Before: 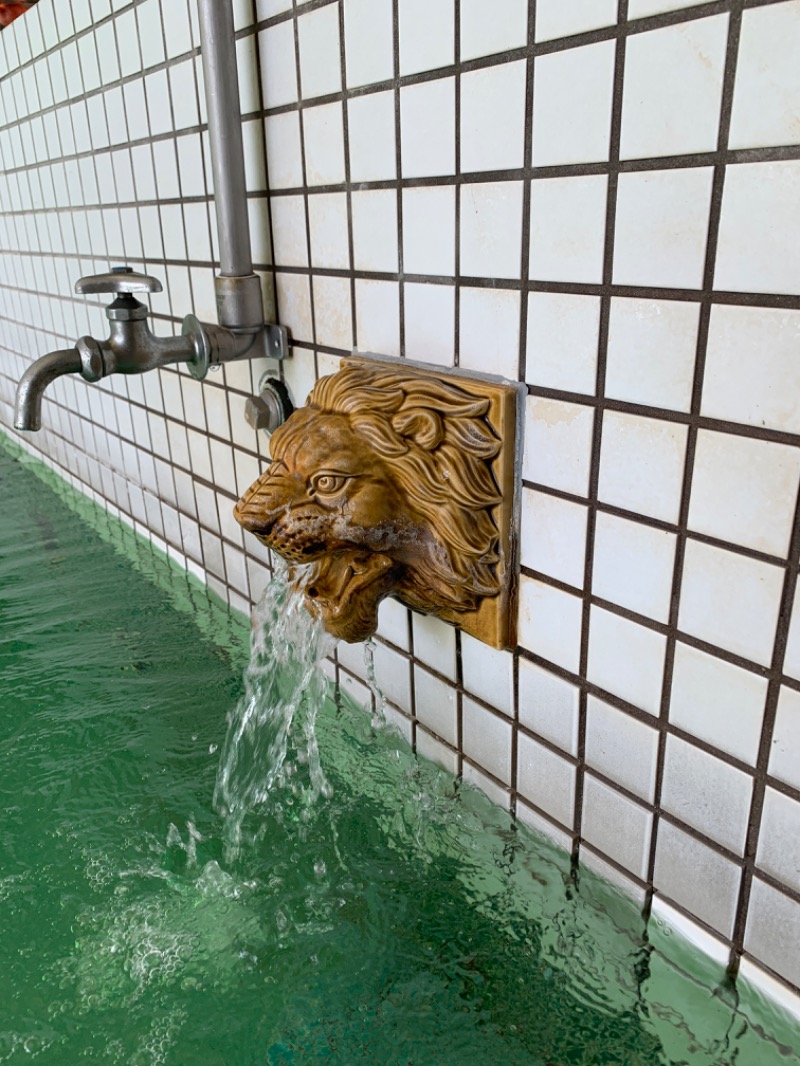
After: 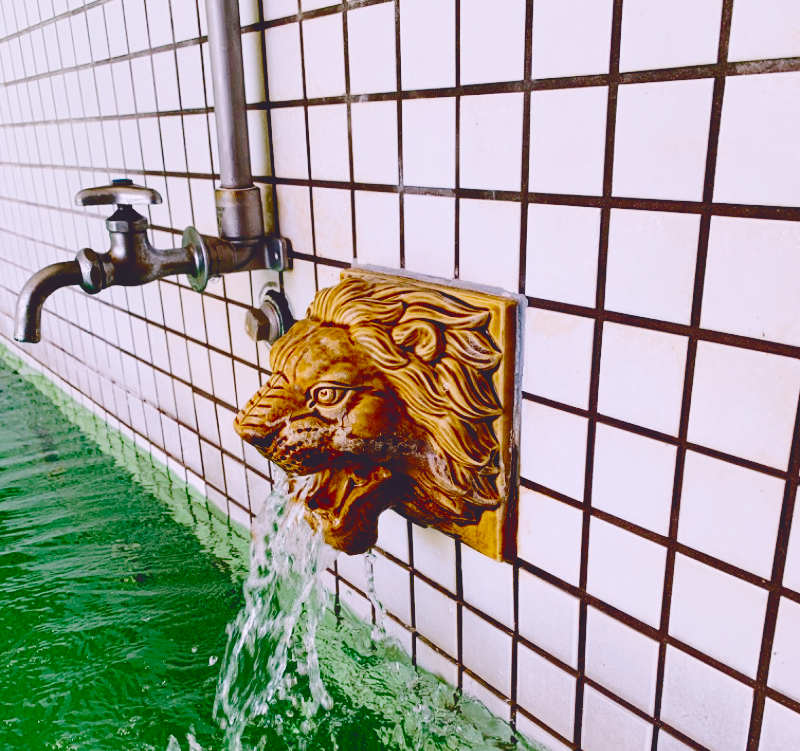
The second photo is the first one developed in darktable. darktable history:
haze removal: compatibility mode true, adaptive false
tone curve: curves: ch0 [(0, 0.142) (0.384, 0.314) (0.752, 0.711) (0.991, 0.95)]; ch1 [(0.006, 0.129) (0.346, 0.384) (1, 1)]; ch2 [(0.003, 0.057) (0.261, 0.248) (1, 1)], color space Lab, independent channels, preserve colors none
base curve: curves: ch0 [(0, 0) (0.036, 0.01) (0.123, 0.254) (0.258, 0.504) (0.507, 0.748) (1, 1)], preserve colors none
crop and rotate: top 8.348%, bottom 21.12%
velvia: strength 26.83%
